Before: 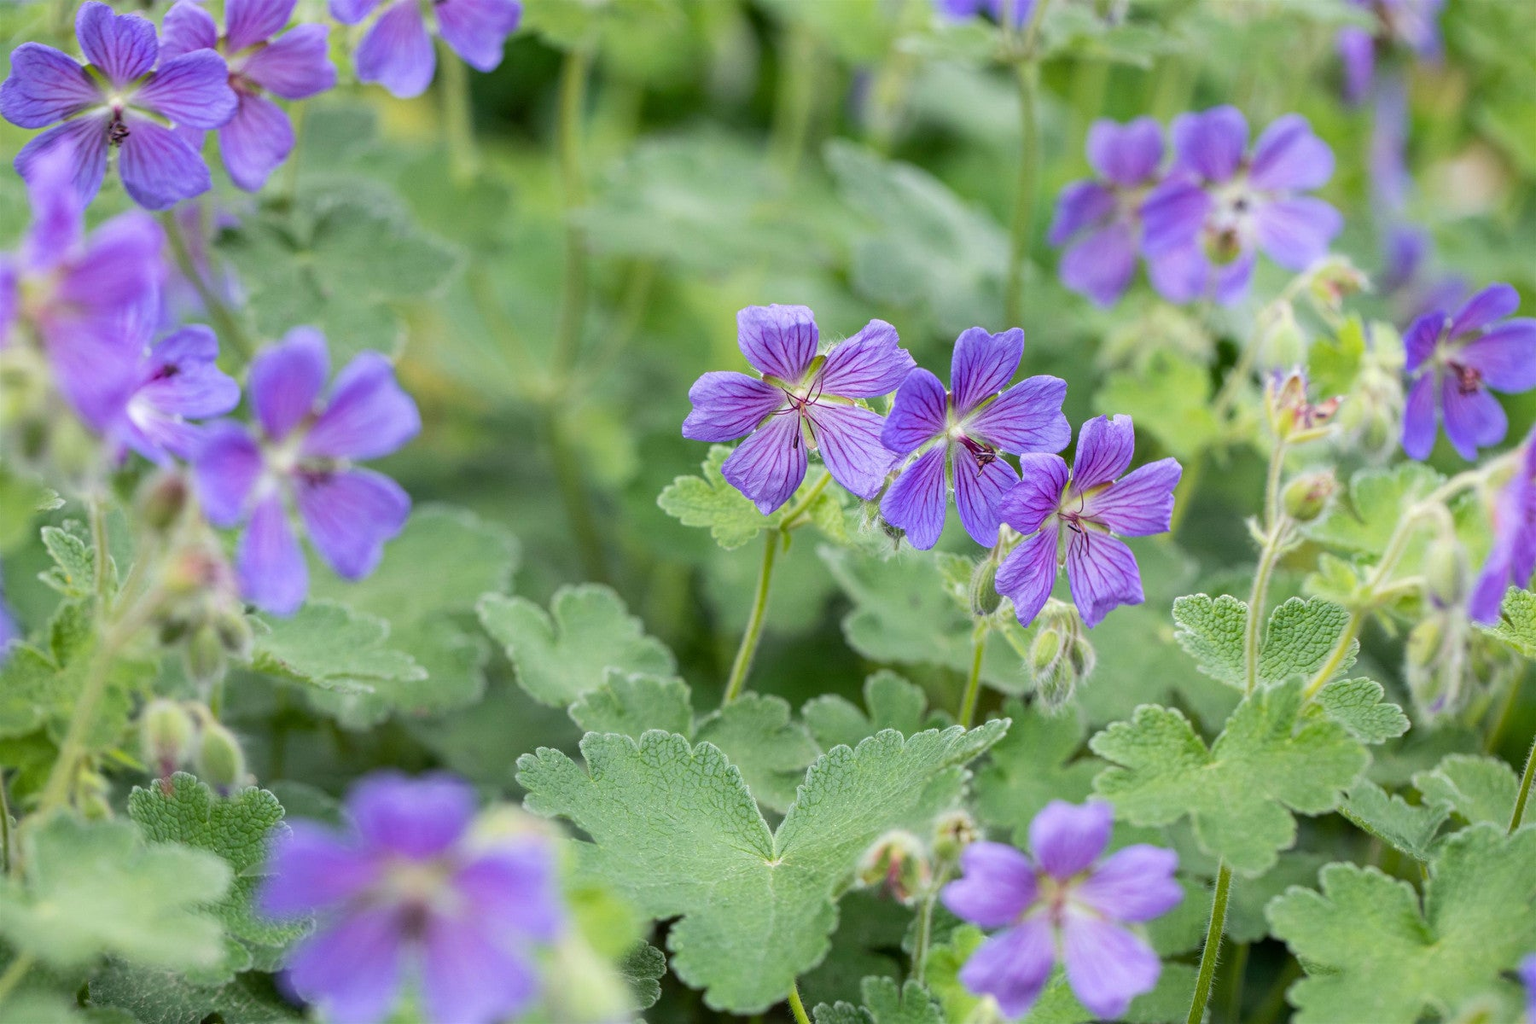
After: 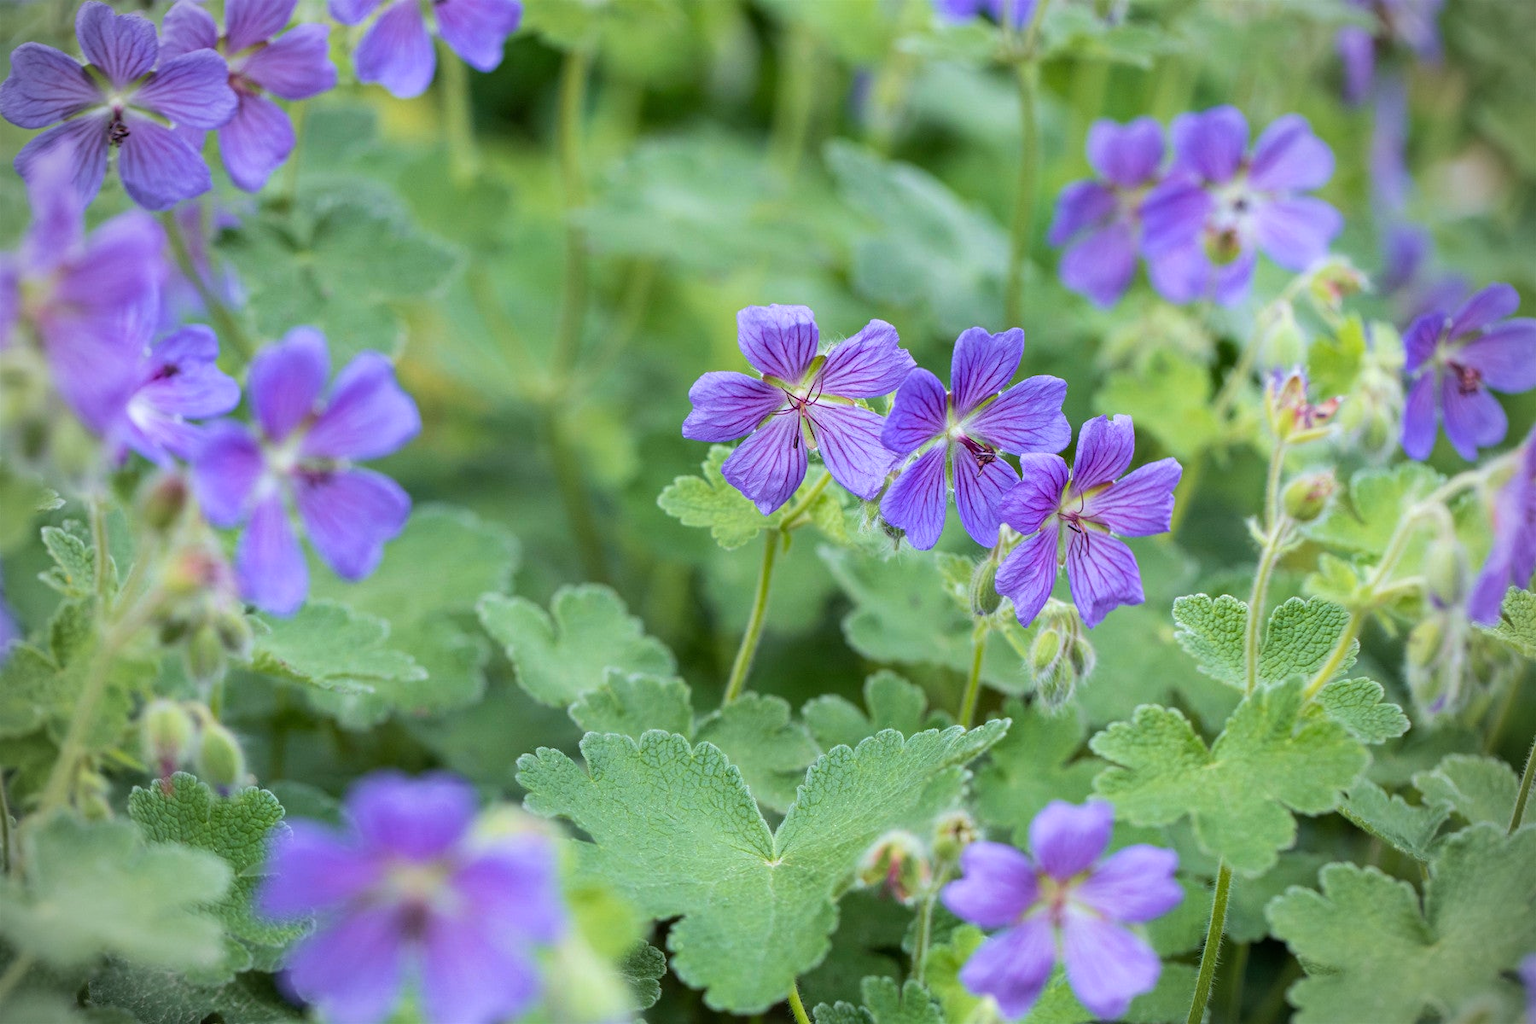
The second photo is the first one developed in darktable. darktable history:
velvia: on, module defaults
vignetting: width/height ratio 1.094
white balance: red 0.967, blue 1.049
